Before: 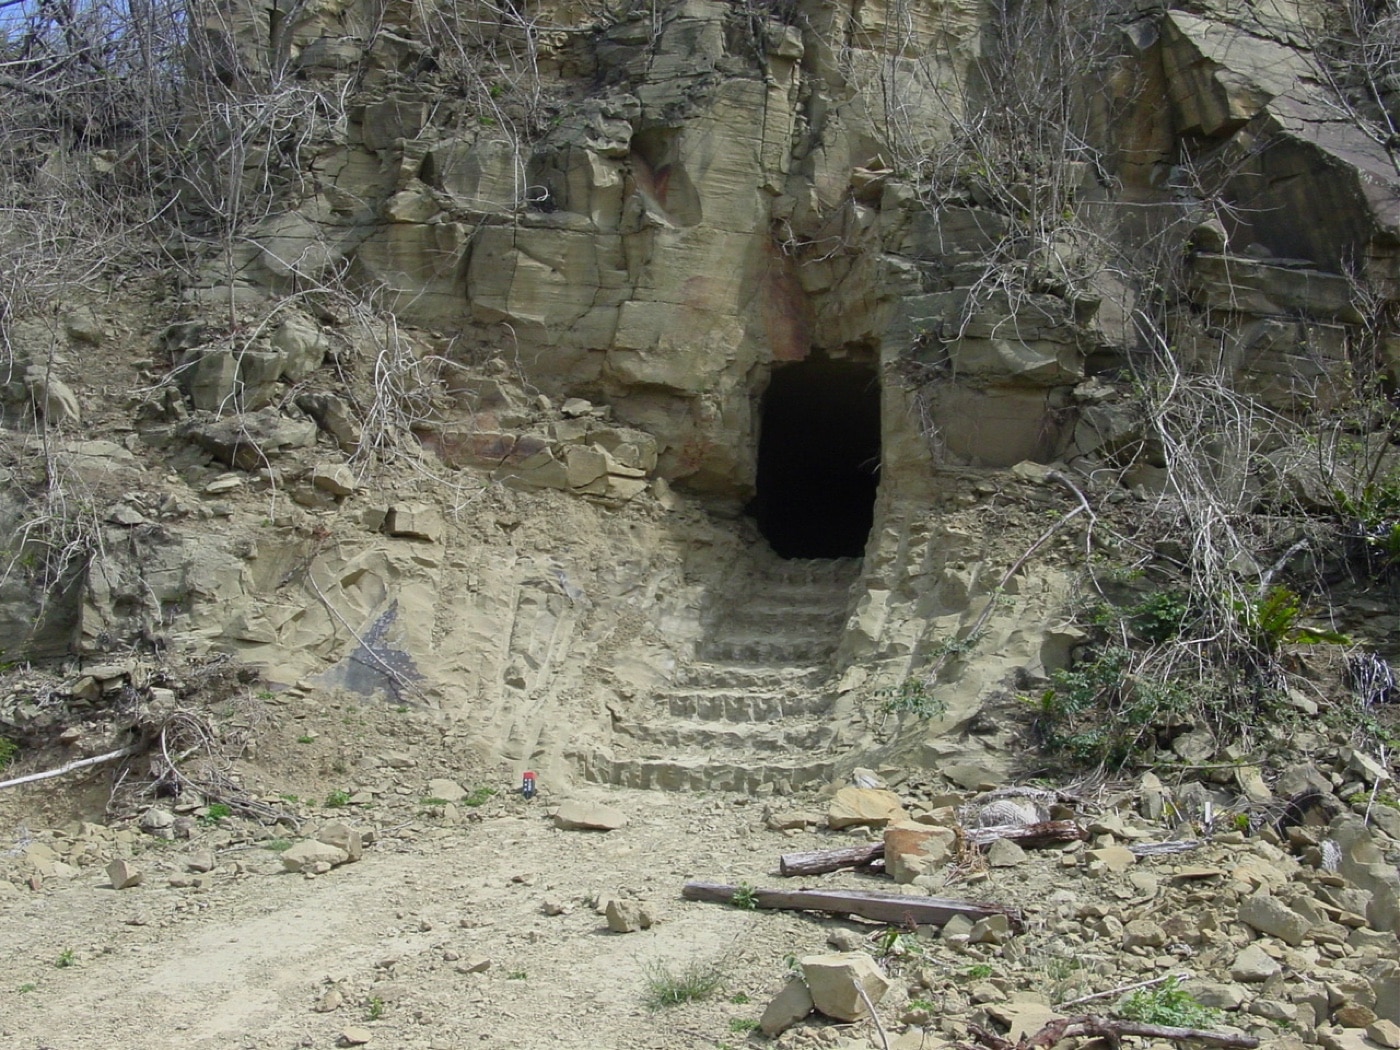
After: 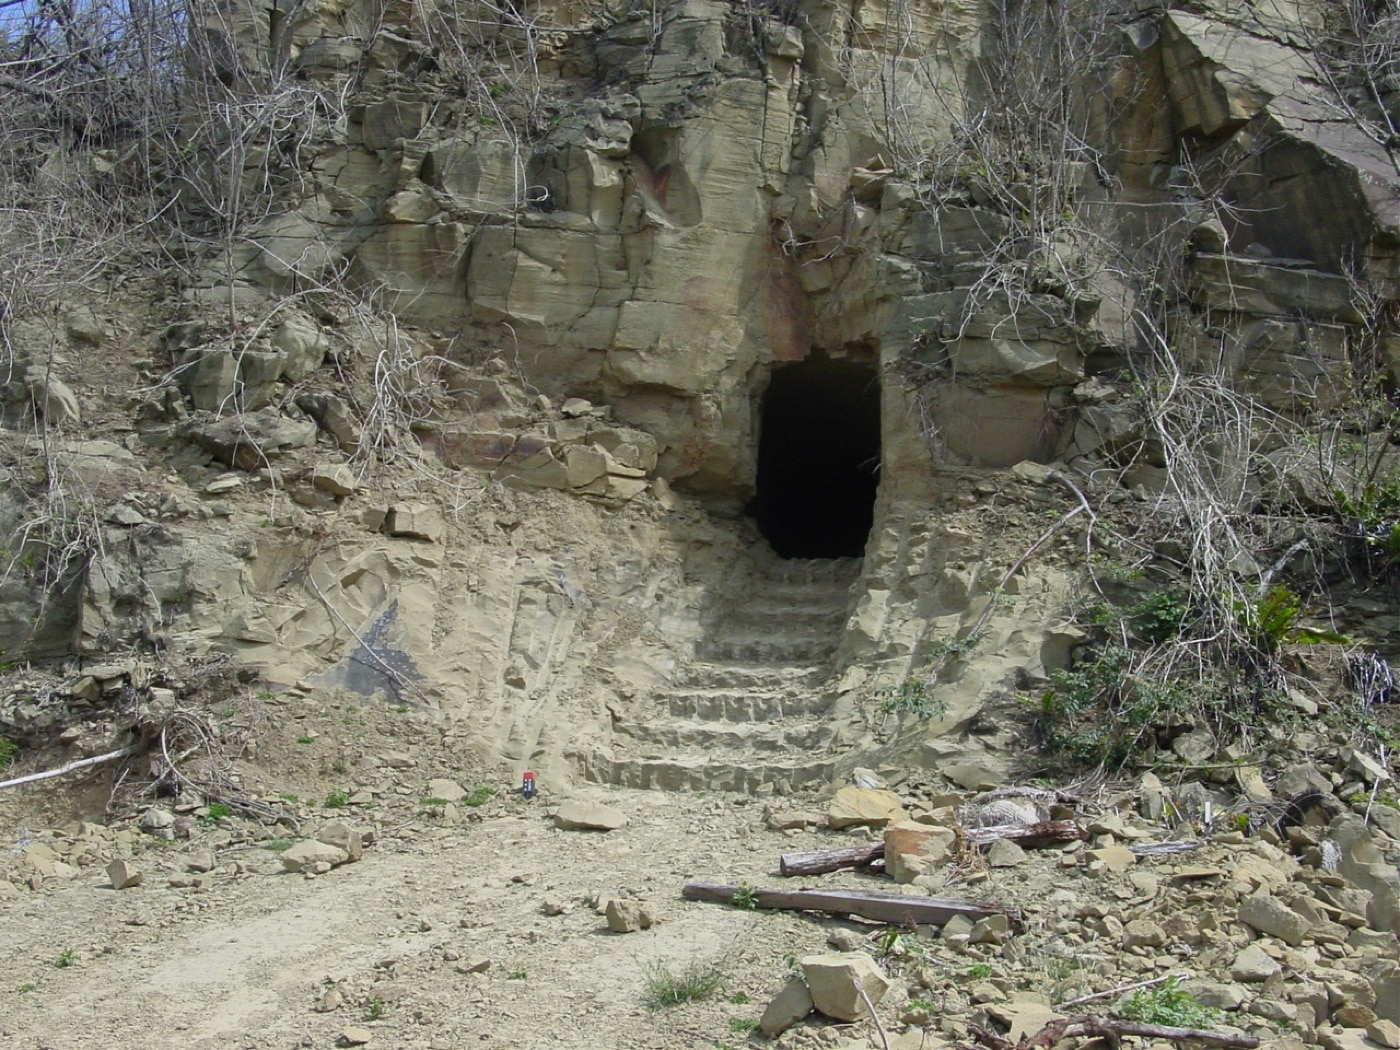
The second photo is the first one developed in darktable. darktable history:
shadows and highlights: radius 266.45, soften with gaussian
